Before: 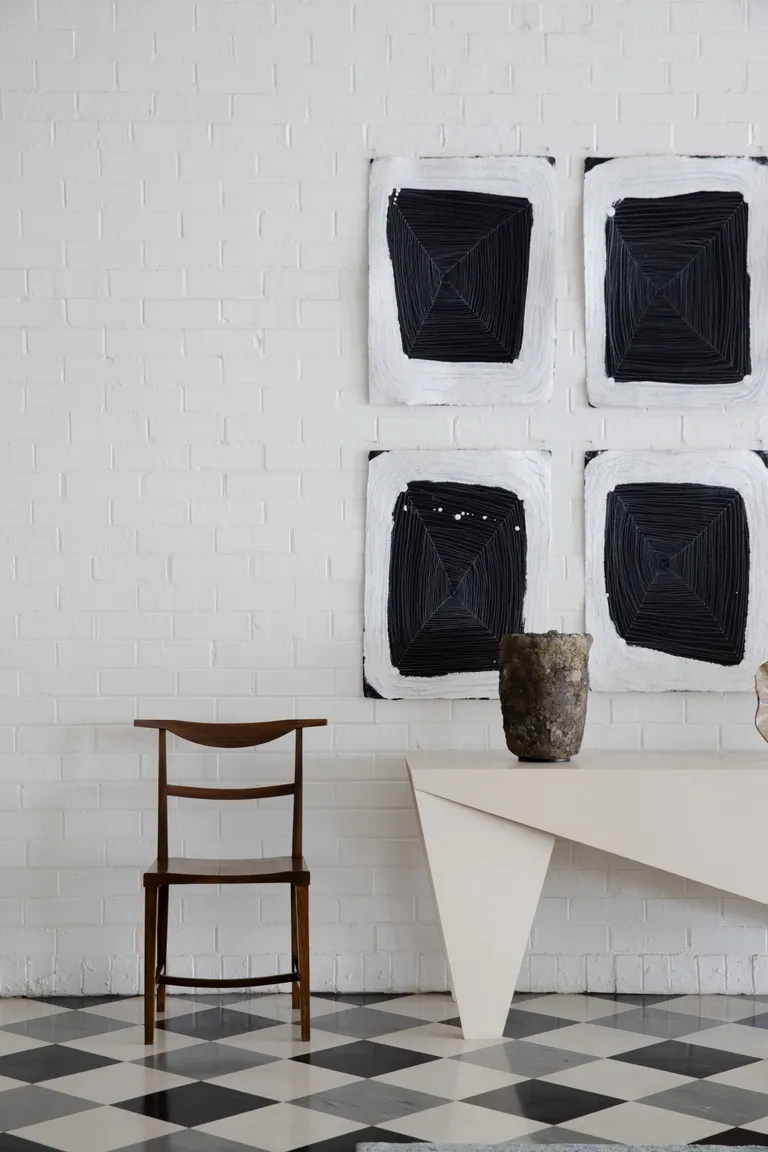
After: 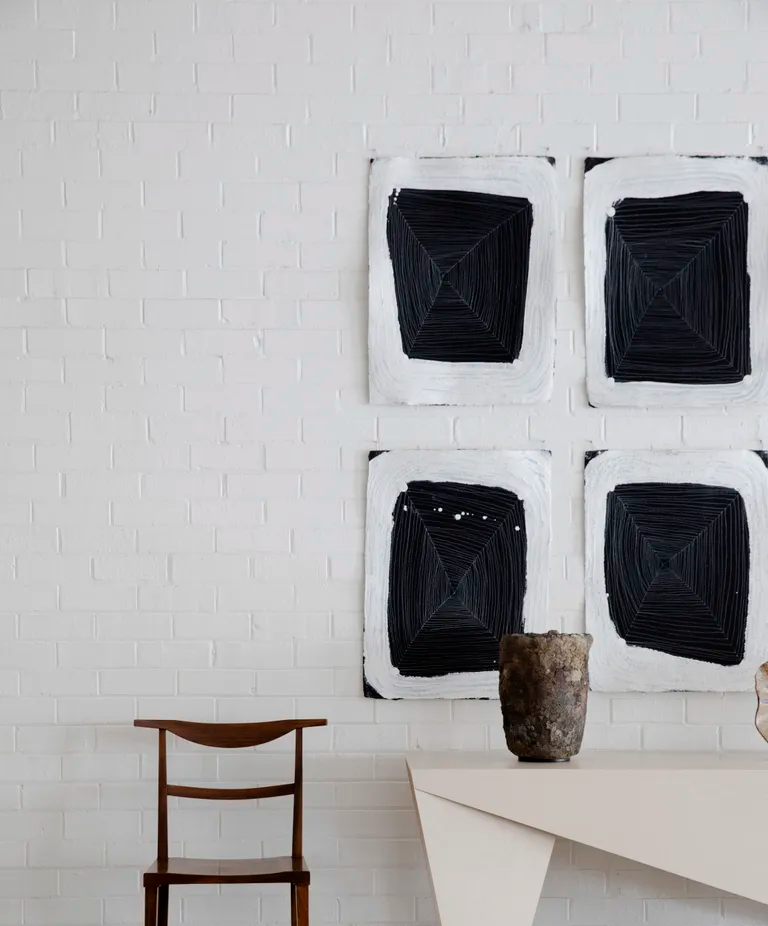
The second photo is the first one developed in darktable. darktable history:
crop: bottom 19.608%
